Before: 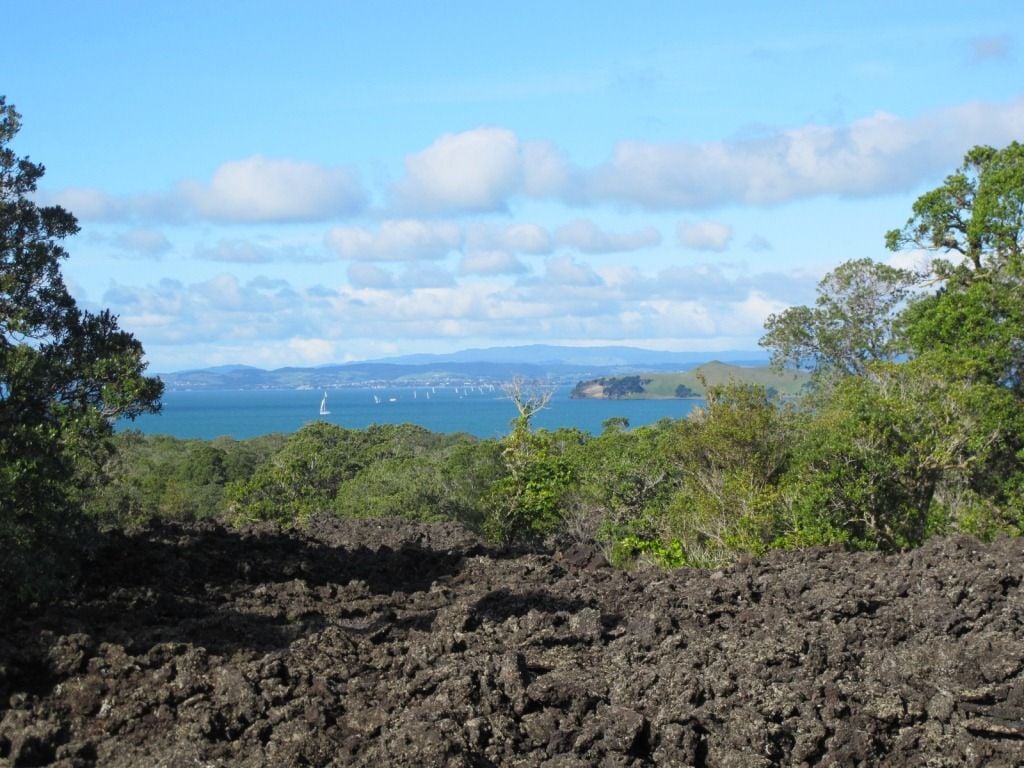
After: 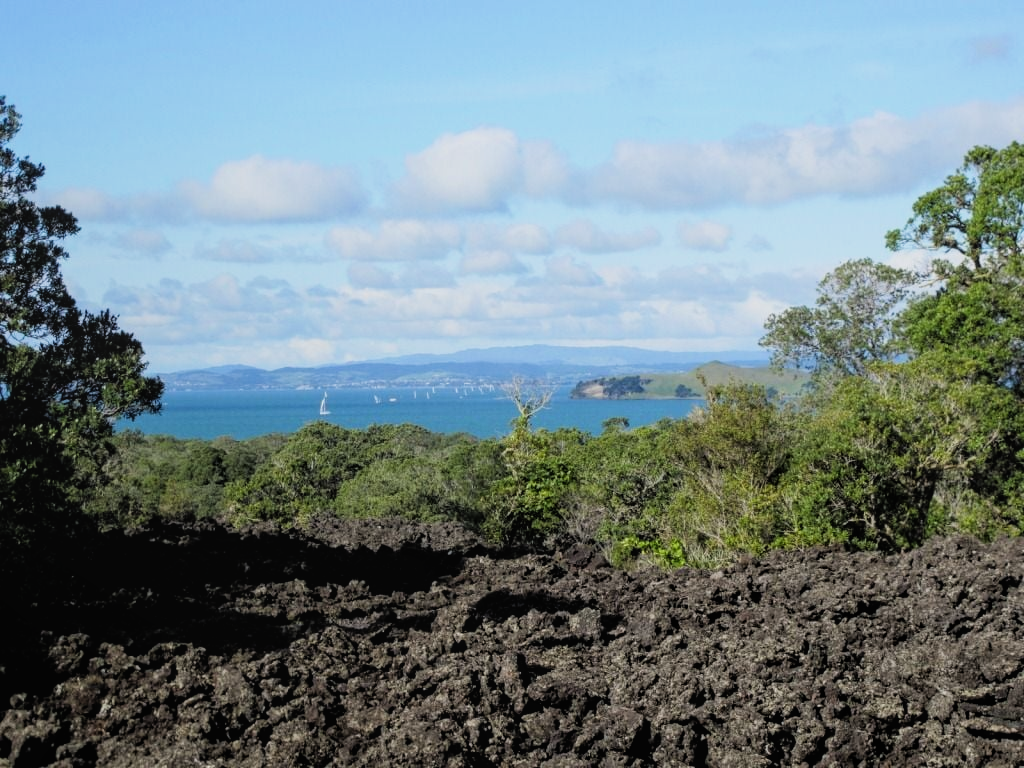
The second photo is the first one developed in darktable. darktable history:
filmic rgb: black relative exposure -5 EV, white relative exposure 3.2 EV, hardness 3.42, contrast 1.2, highlights saturation mix -30%
local contrast: detail 110%
